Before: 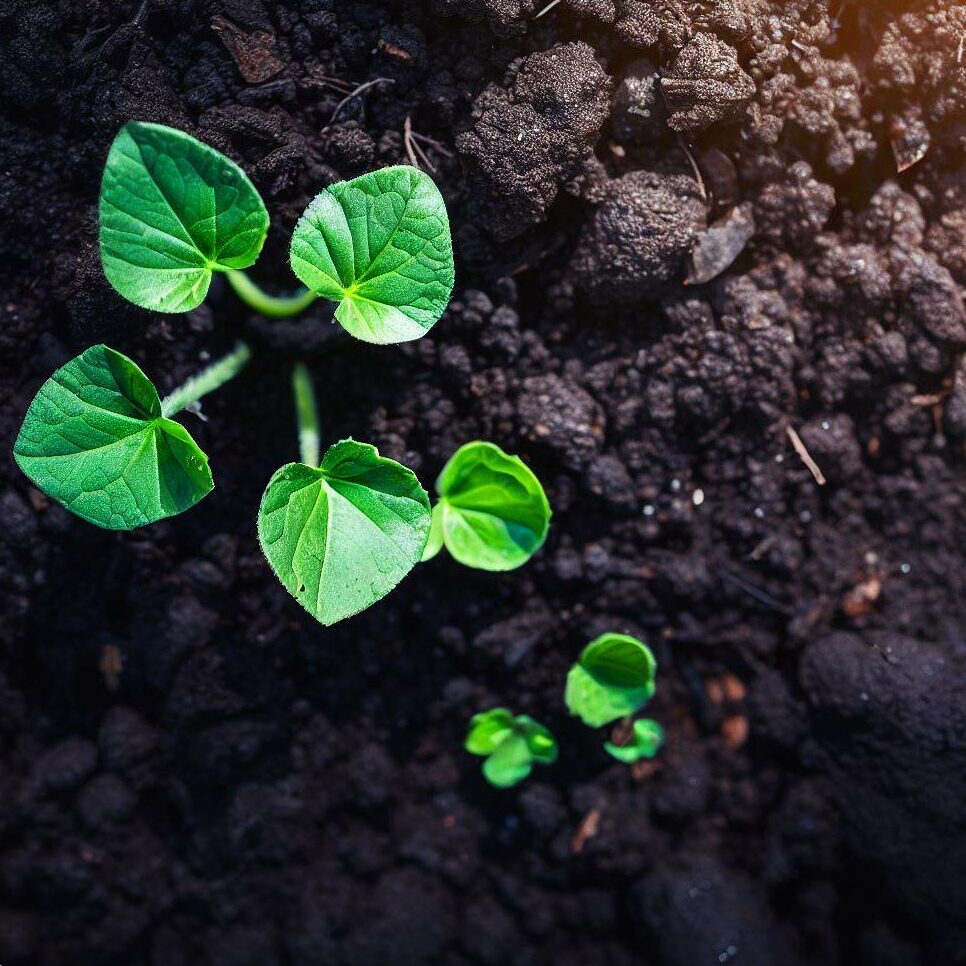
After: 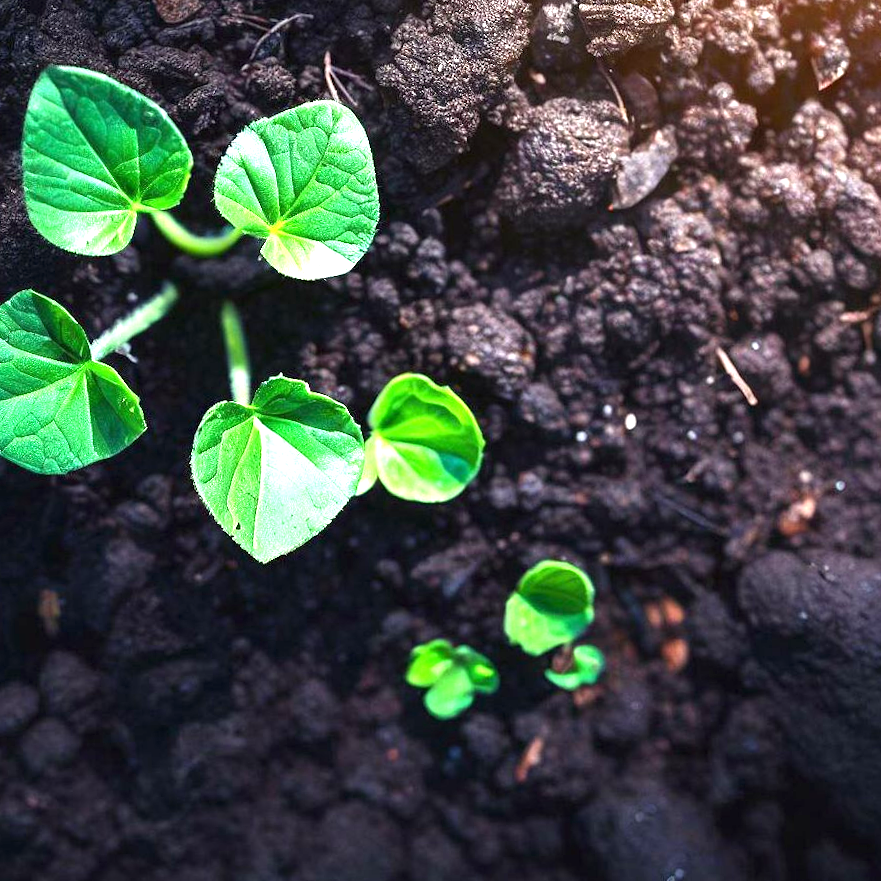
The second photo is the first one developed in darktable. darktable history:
crop and rotate: angle 1.96°, left 5.673%, top 5.673%
exposure: black level correction 0, exposure 1.2 EV, compensate exposure bias true, compensate highlight preservation false
